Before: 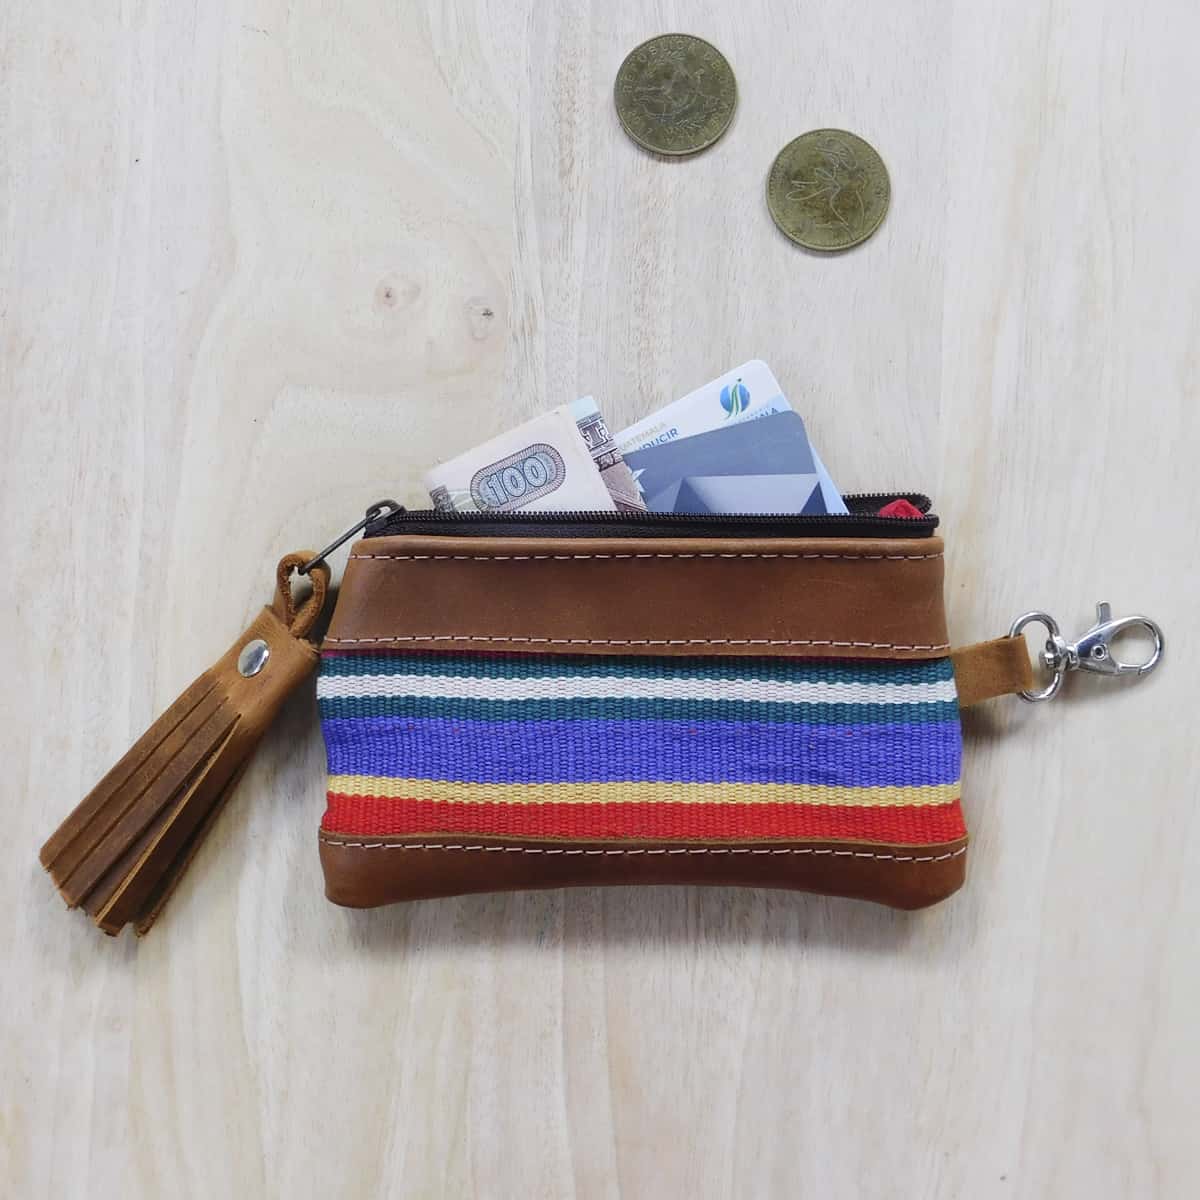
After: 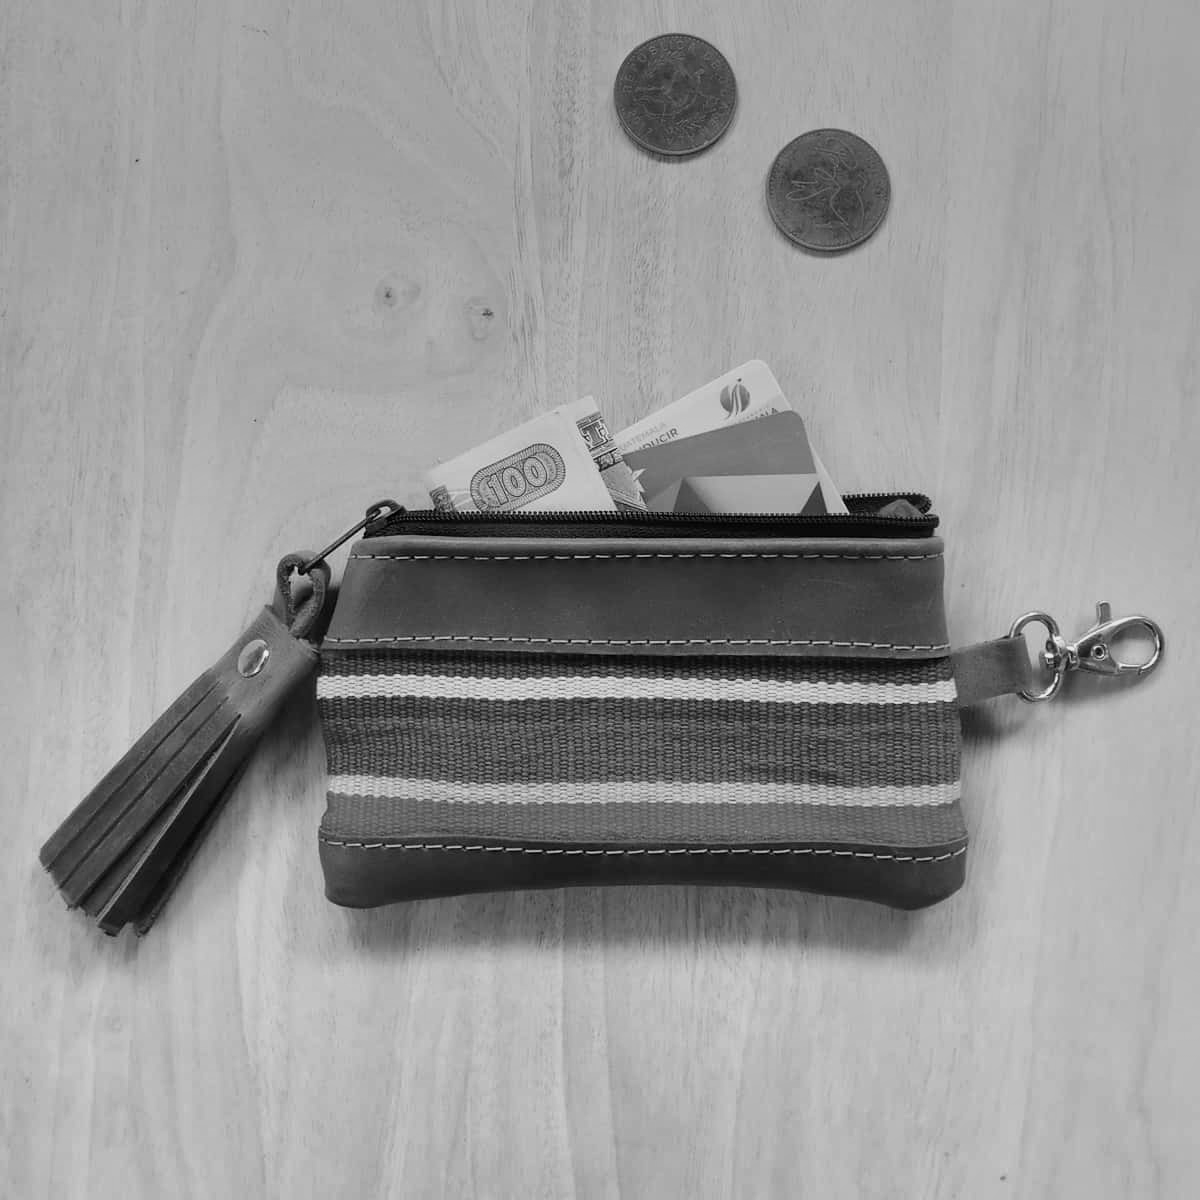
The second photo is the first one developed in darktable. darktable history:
shadows and highlights: low approximation 0.01, soften with gaussian
monochrome: on, module defaults
graduated density: on, module defaults
